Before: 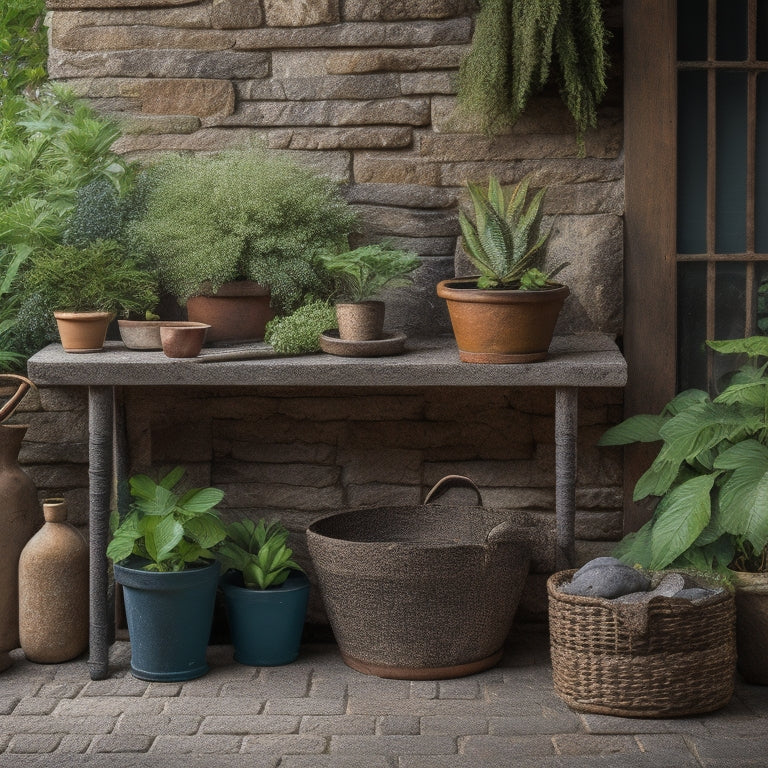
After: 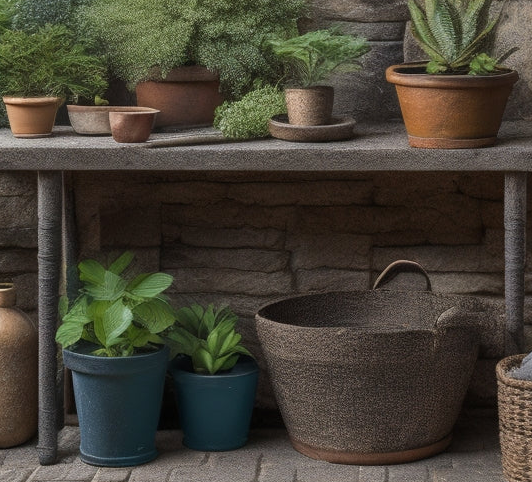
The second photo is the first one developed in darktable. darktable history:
crop: left 6.76%, top 28.031%, right 23.876%, bottom 9.087%
